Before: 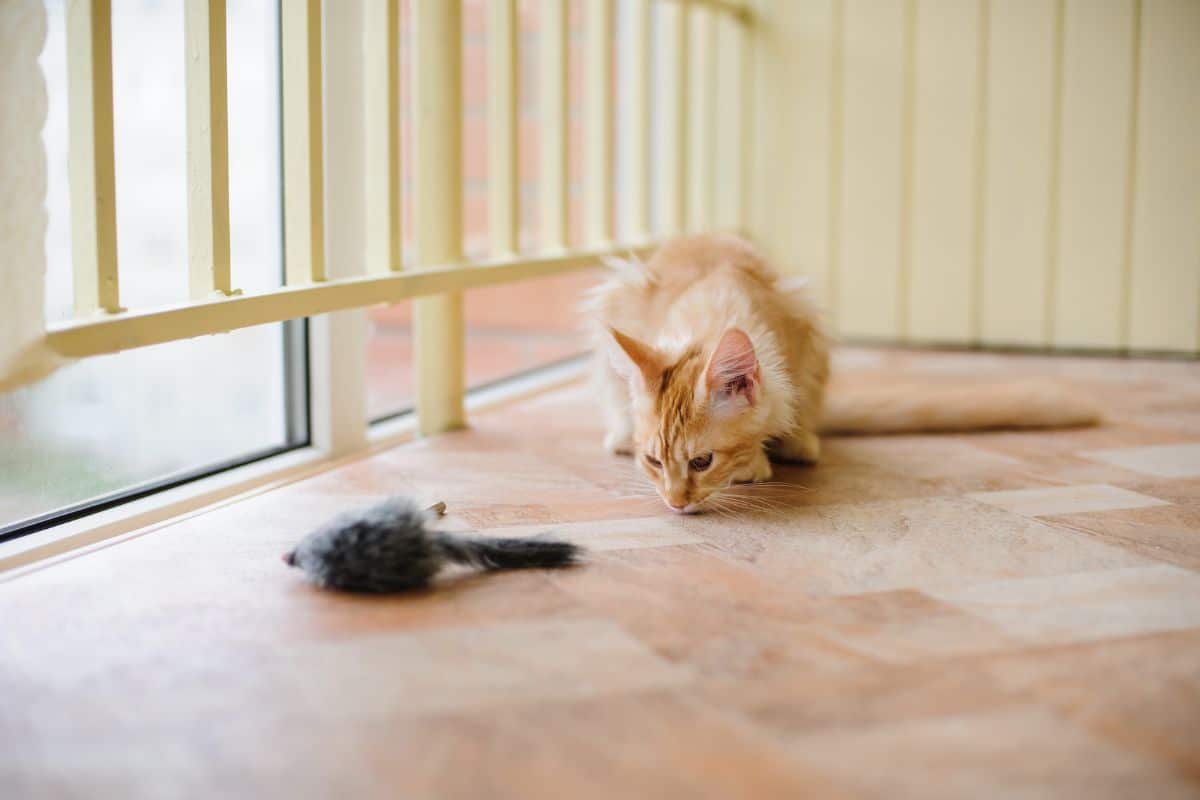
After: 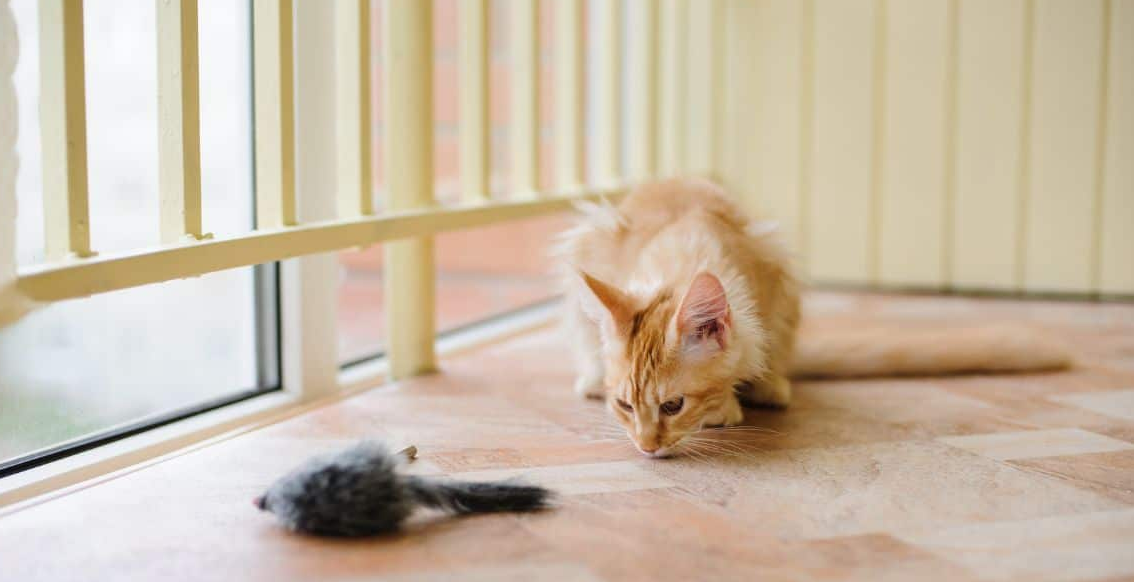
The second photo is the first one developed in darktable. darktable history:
crop: left 2.426%, top 7.017%, right 3.052%, bottom 20.201%
